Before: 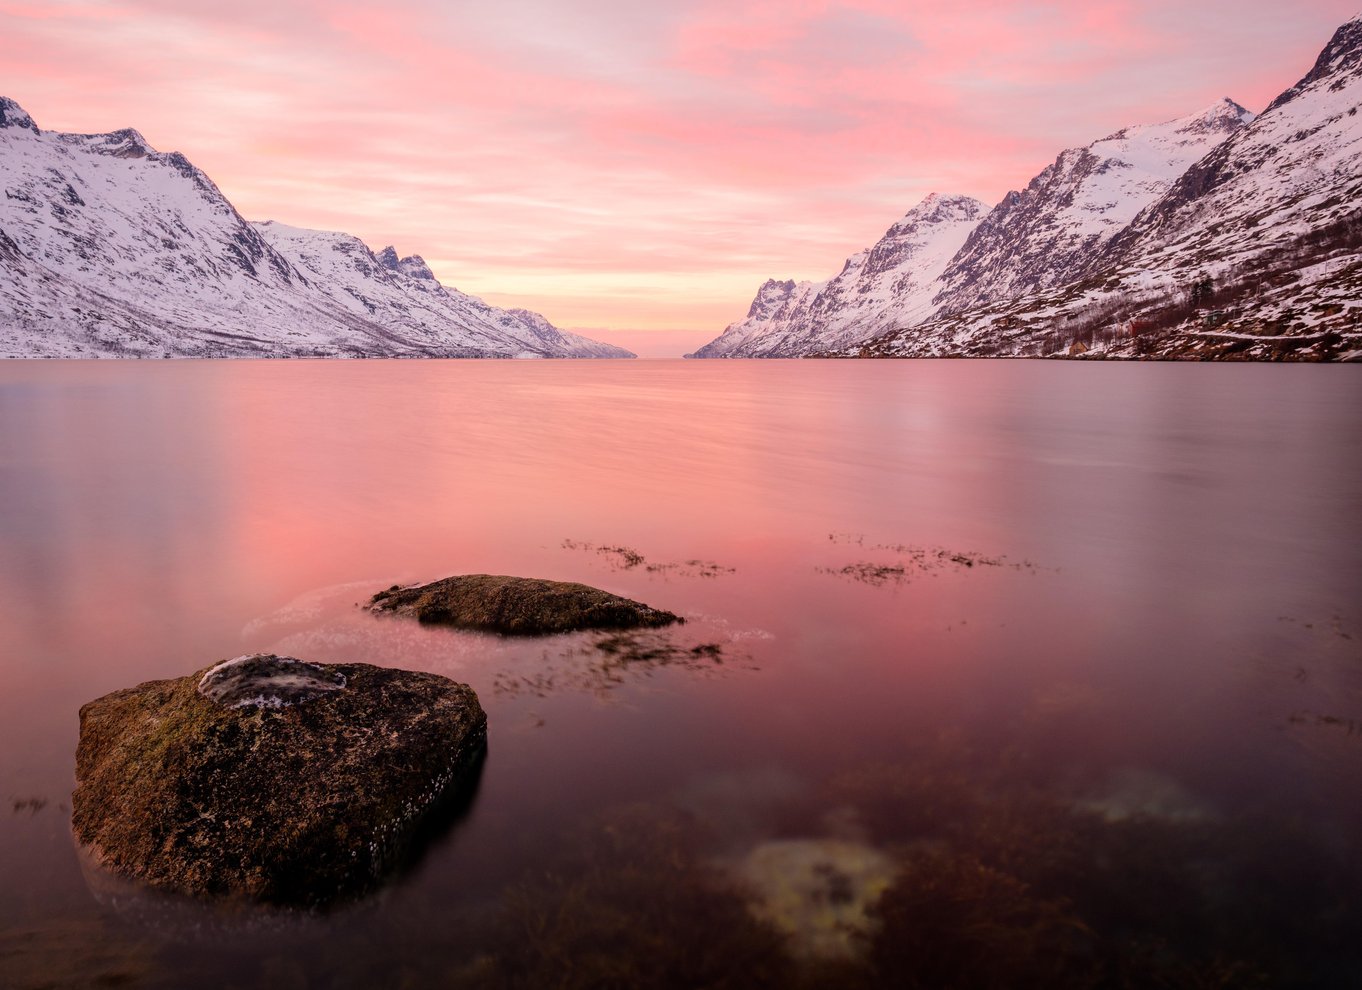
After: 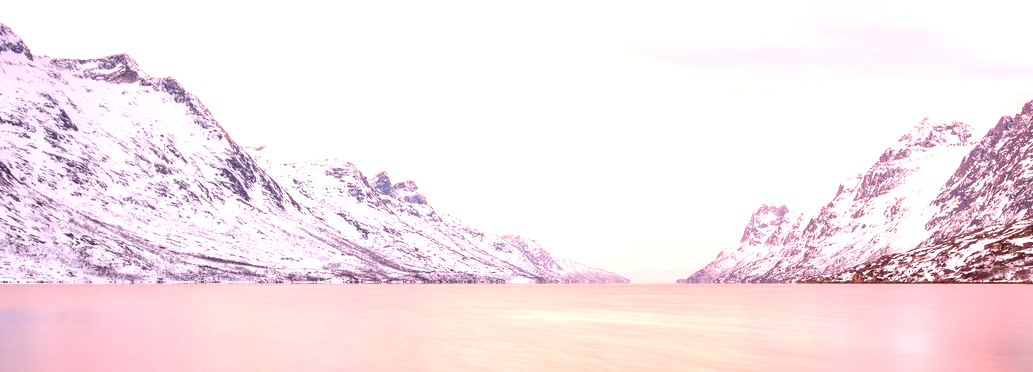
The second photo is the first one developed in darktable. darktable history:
crop: left 0.576%, top 7.637%, right 23.528%, bottom 54.765%
exposure: exposure 1.156 EV, compensate highlight preservation false
